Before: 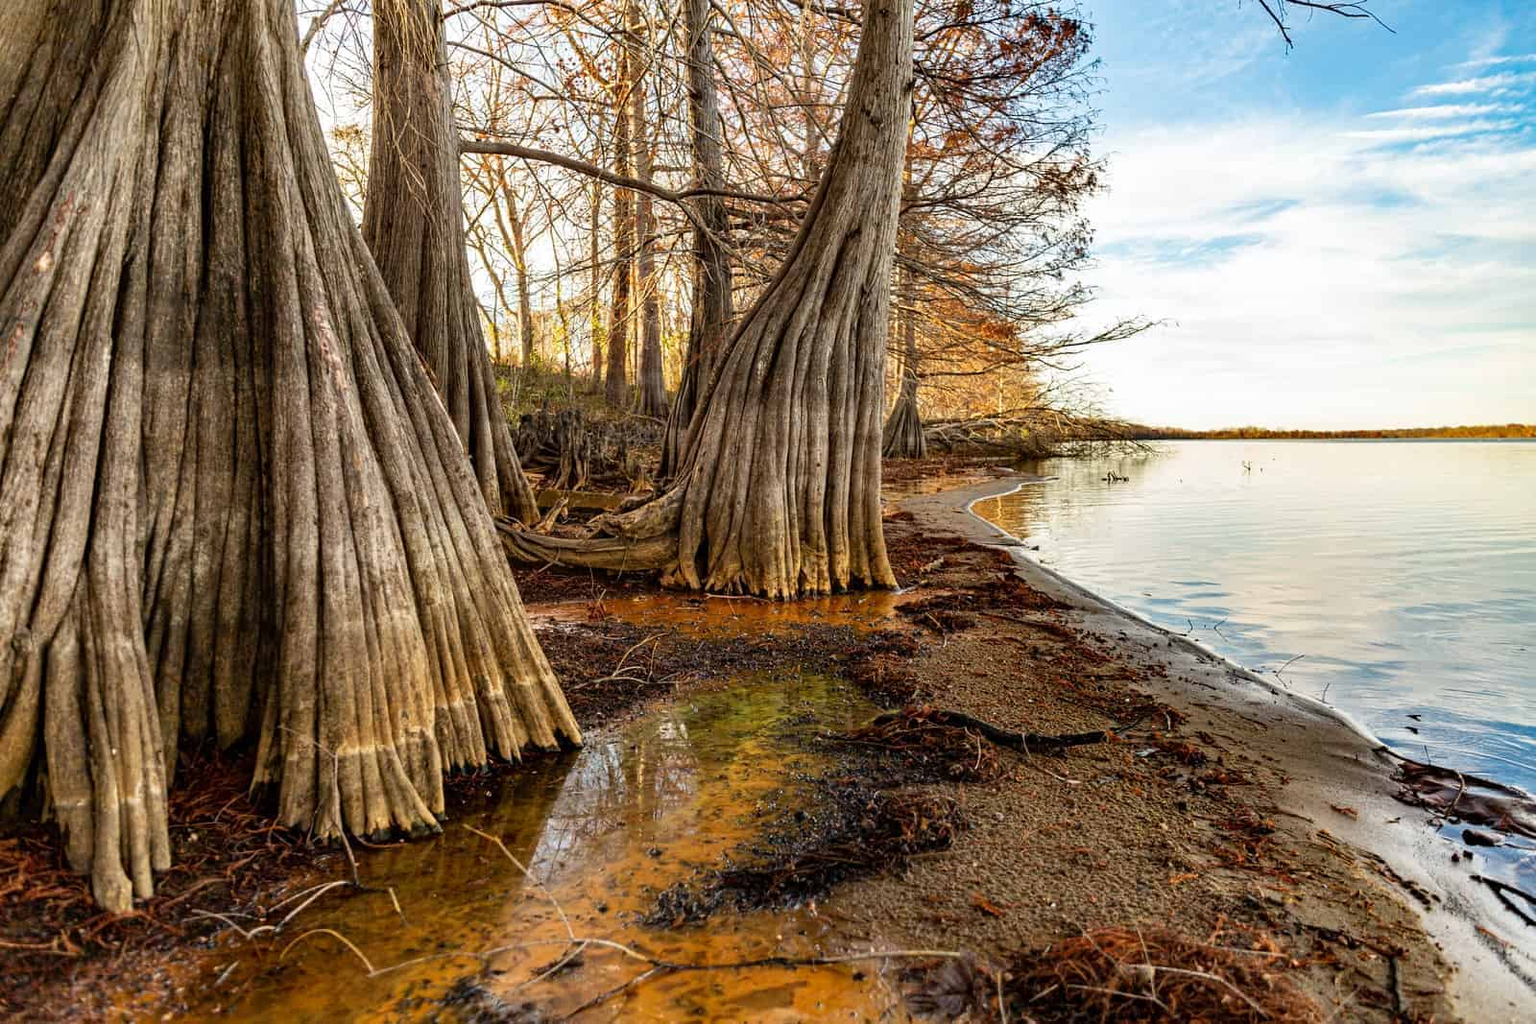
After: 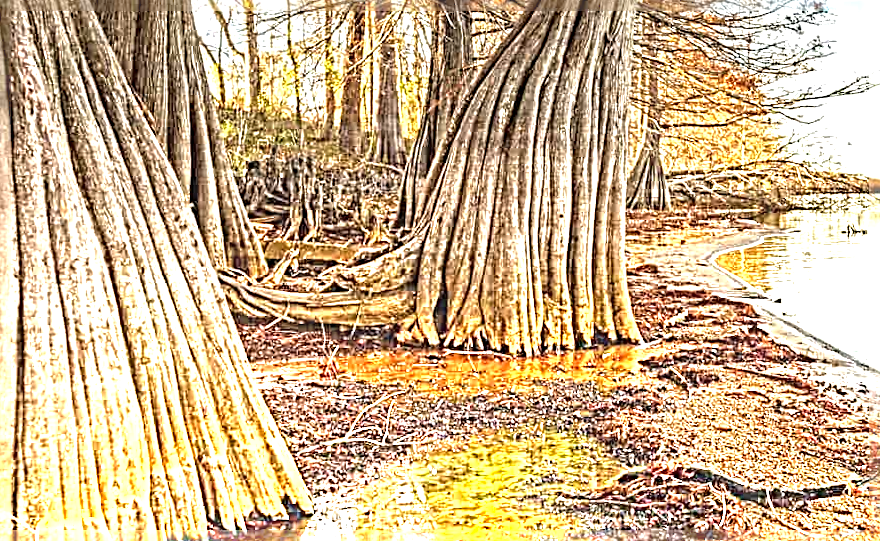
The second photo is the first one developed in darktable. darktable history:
crop and rotate: left 22.13%, top 22.054%, right 22.026%, bottom 22.102%
local contrast: highlights 48%, shadows 0%, detail 100%
sharpen: radius 4.001, amount 2
exposure: black level correction 0, exposure 0.7 EV, compensate exposure bias true, compensate highlight preservation false
graduated density: density -3.9 EV
rotate and perspective: rotation -0.013°, lens shift (vertical) -0.027, lens shift (horizontal) 0.178, crop left 0.016, crop right 0.989, crop top 0.082, crop bottom 0.918
